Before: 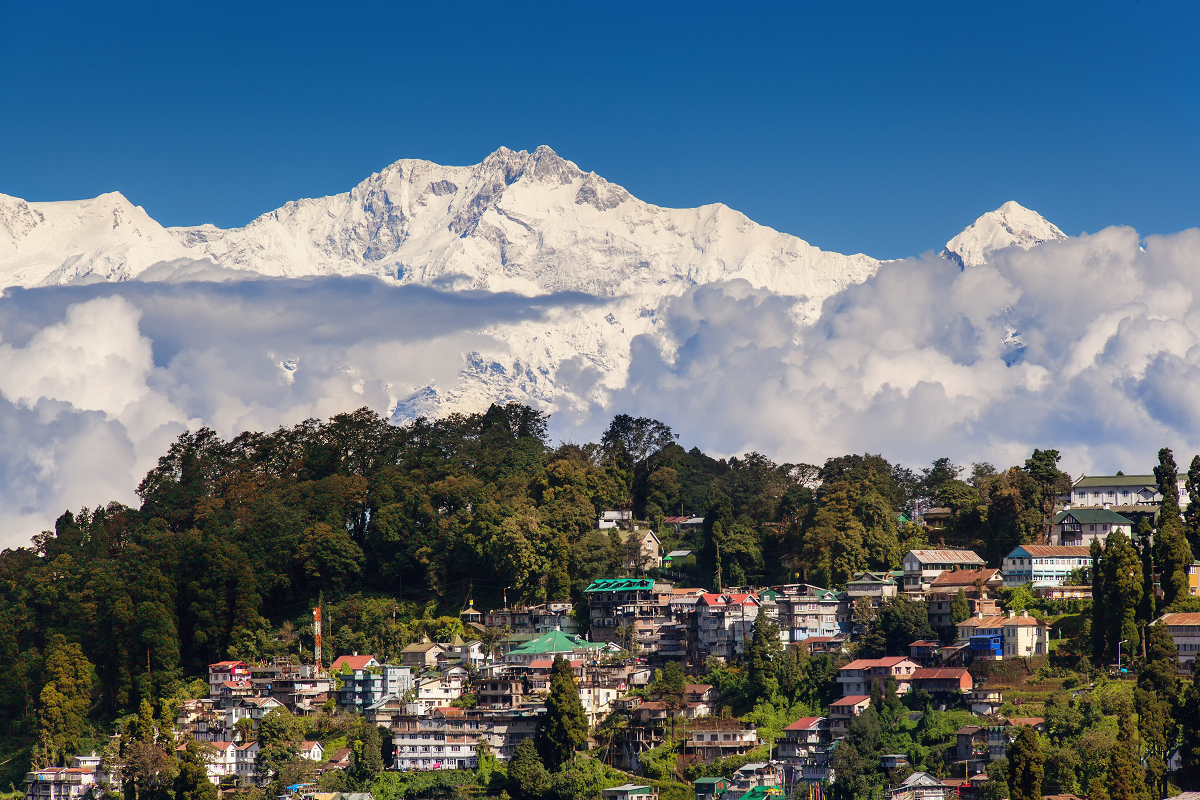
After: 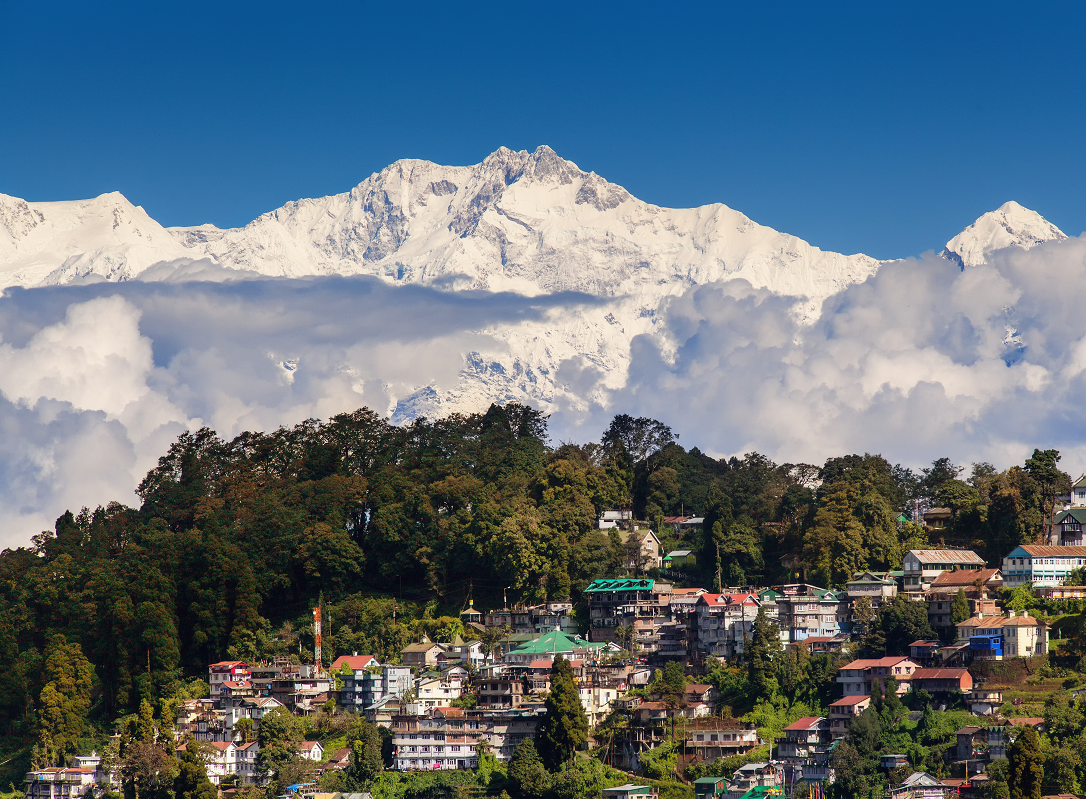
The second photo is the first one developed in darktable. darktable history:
exposure: compensate highlight preservation false
crop: right 9.489%, bottom 0.022%
